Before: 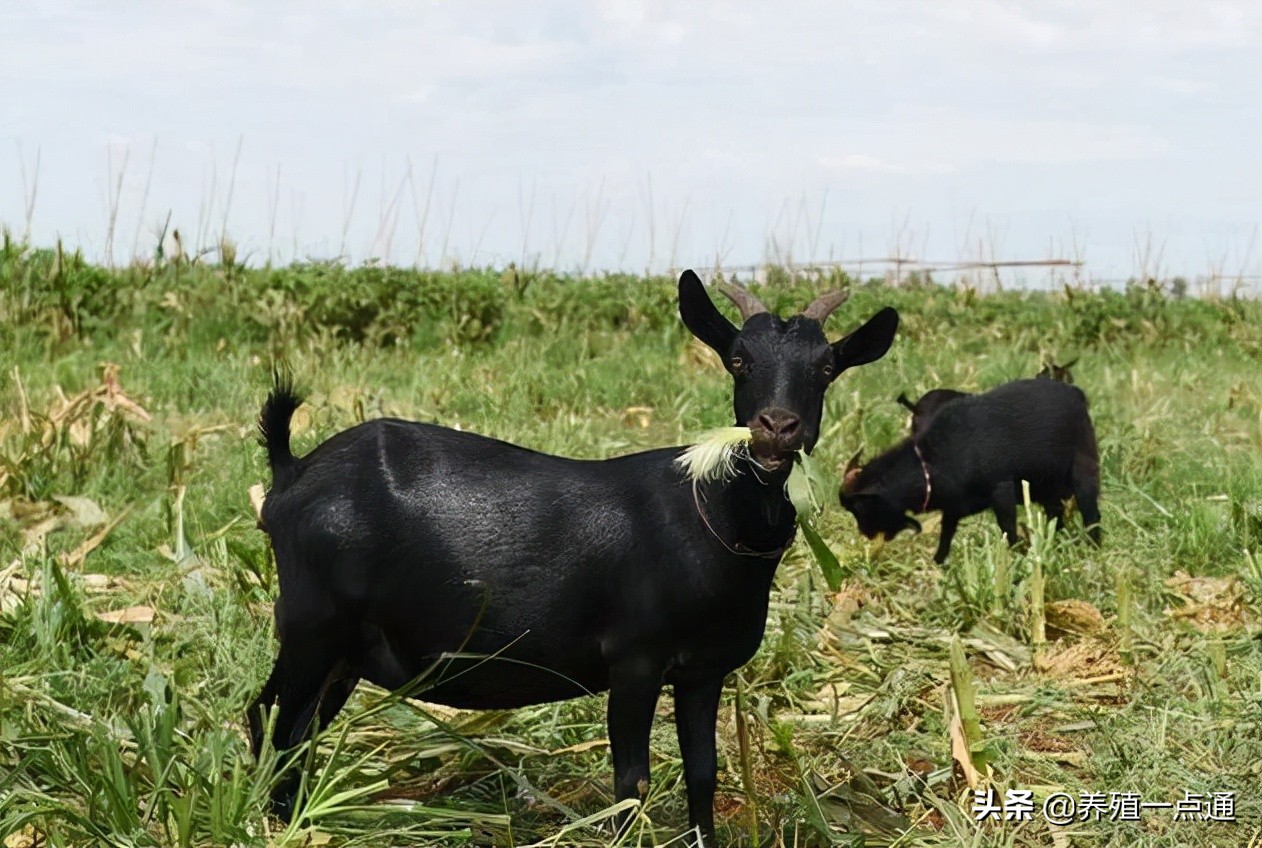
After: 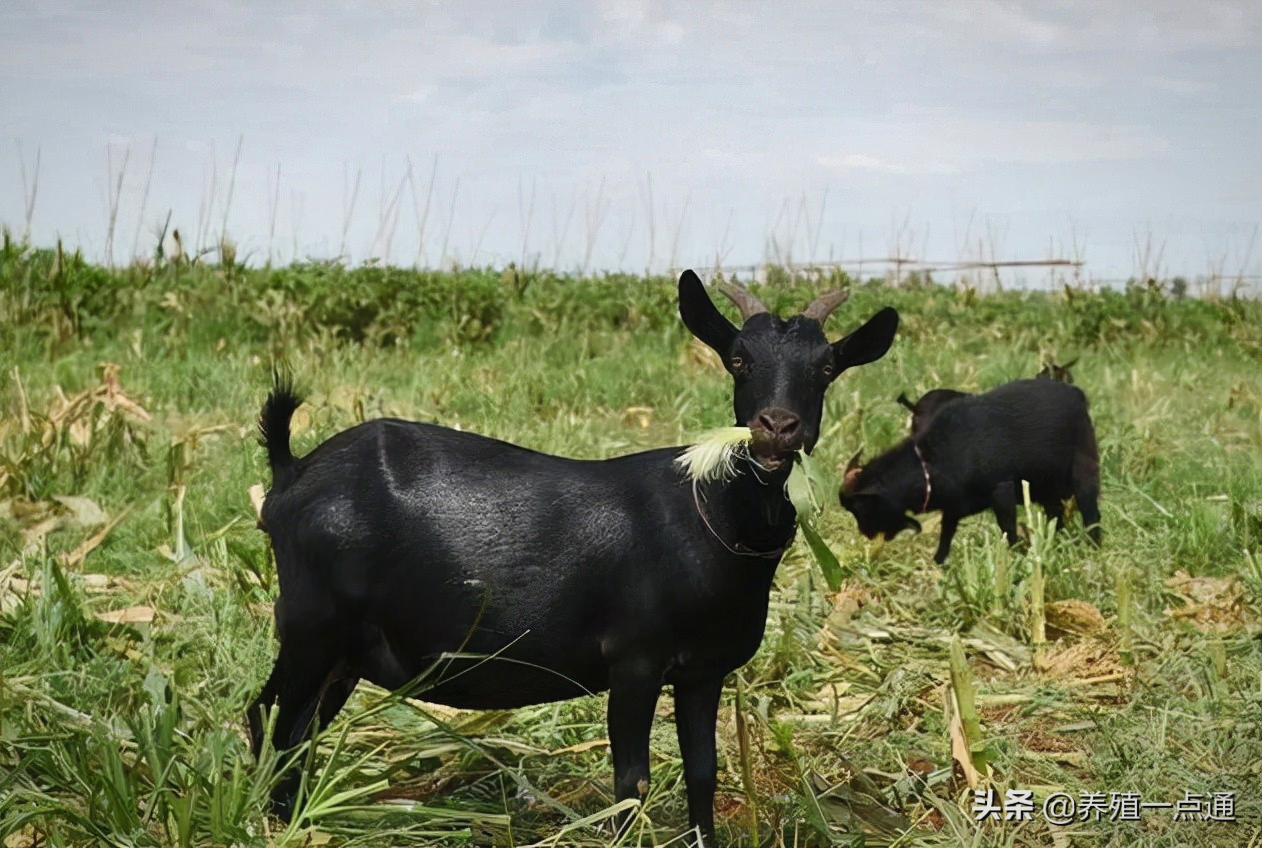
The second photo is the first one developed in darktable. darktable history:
vignetting: fall-off start 80.87%, fall-off radius 61.59%, brightness -0.384, saturation 0.007, center (0, 0.007), automatic ratio true, width/height ratio 1.418
contrast equalizer: octaves 7, y [[0.6 ×6], [0.55 ×6], [0 ×6], [0 ×6], [0 ×6]], mix -0.2
shadows and highlights: soften with gaussian
